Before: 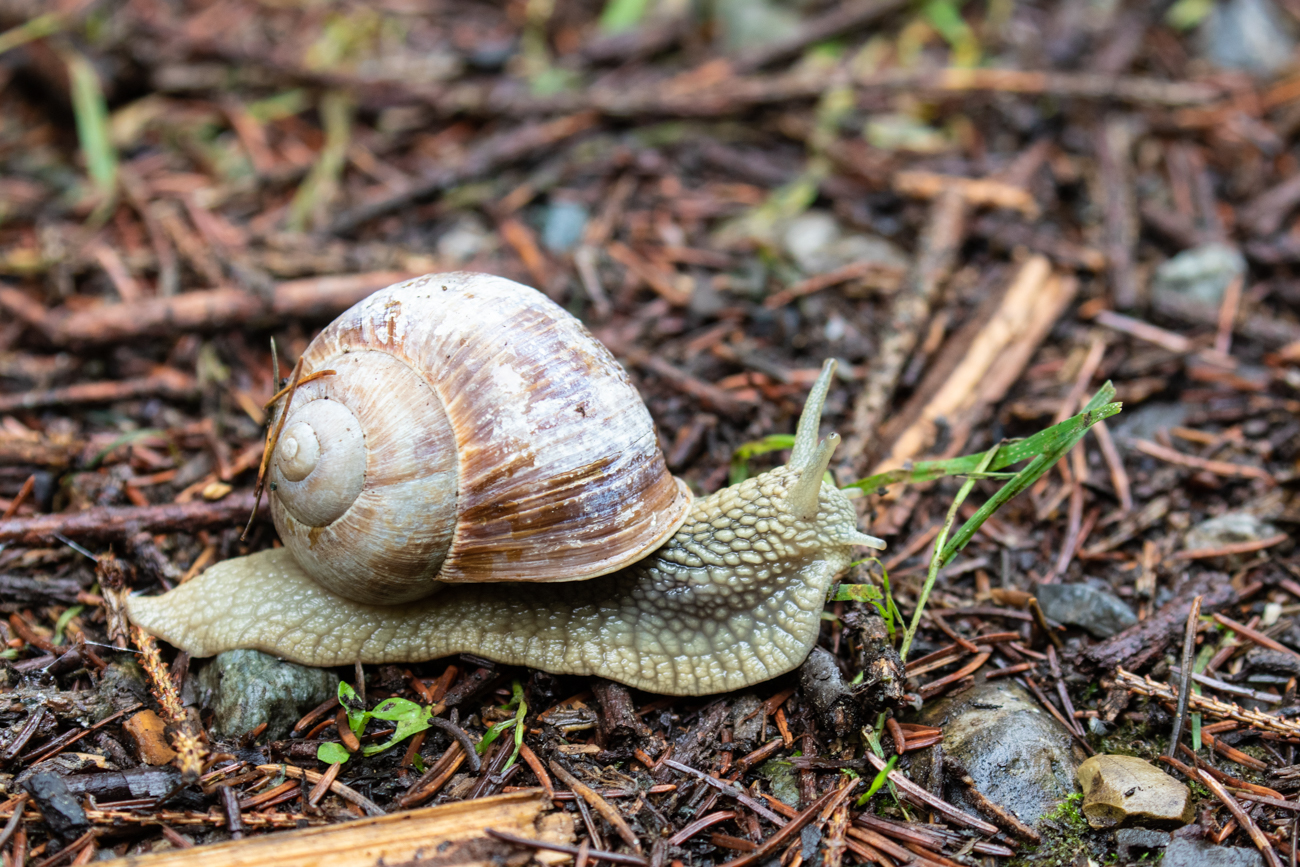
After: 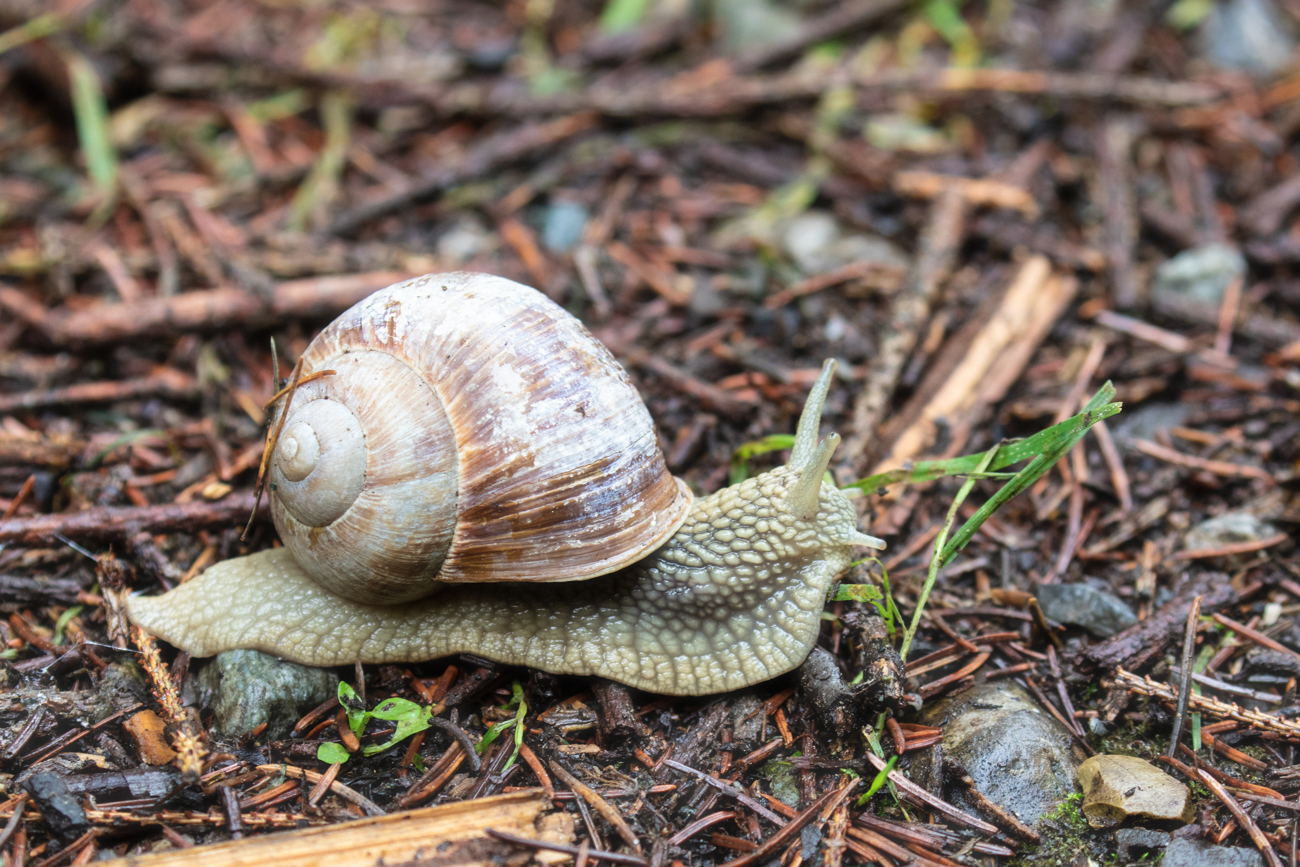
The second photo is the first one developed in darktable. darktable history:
haze removal: strength -0.091, compatibility mode true, adaptive false
